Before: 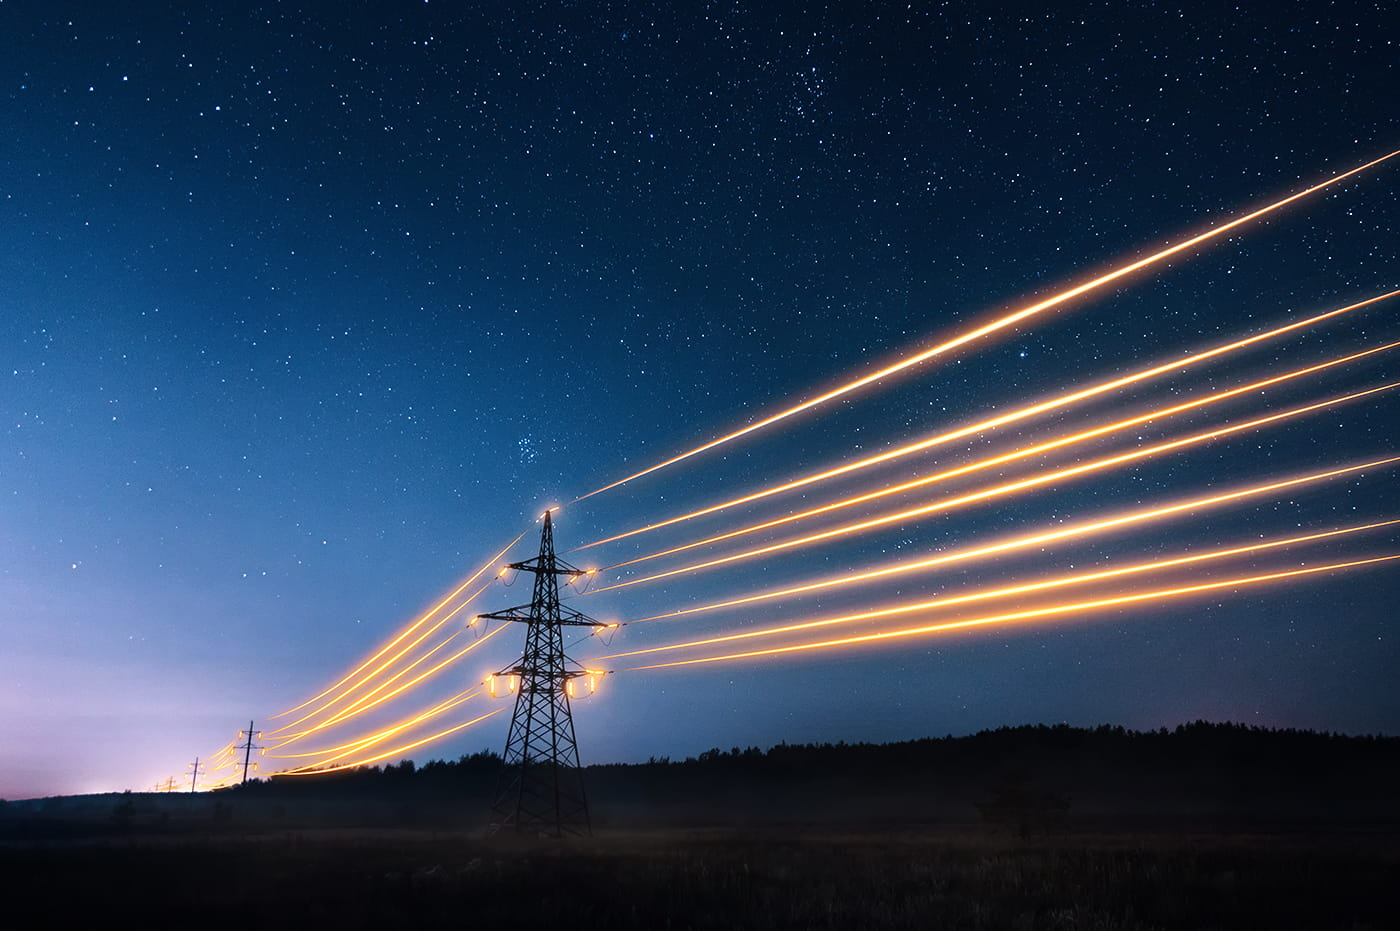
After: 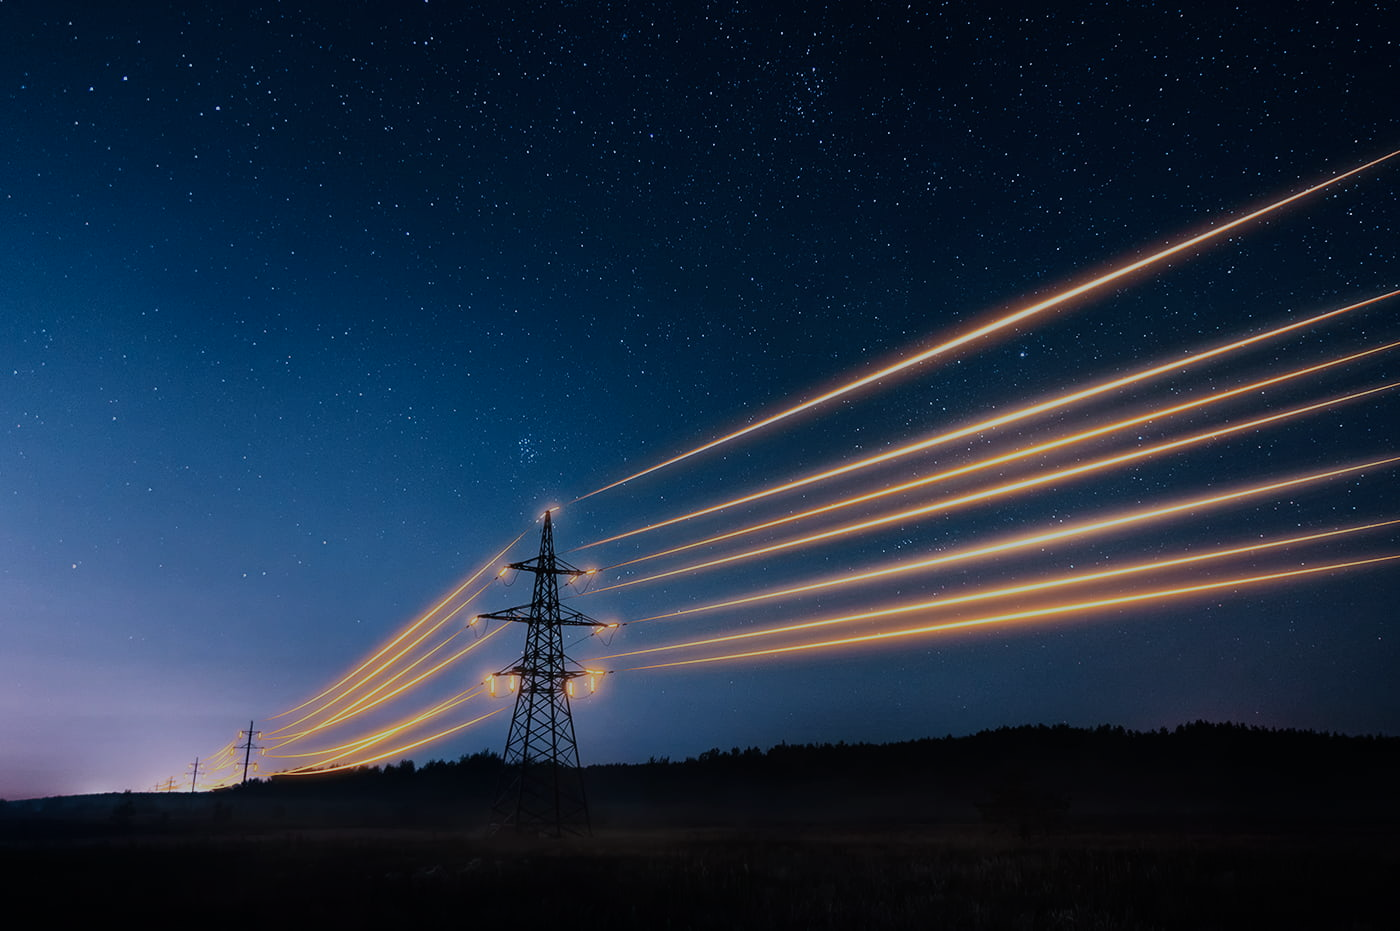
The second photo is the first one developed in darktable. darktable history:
exposure: exposure -0.957 EV, compensate highlight preservation false
color correction: highlights a* -0.857, highlights b* -9.32
